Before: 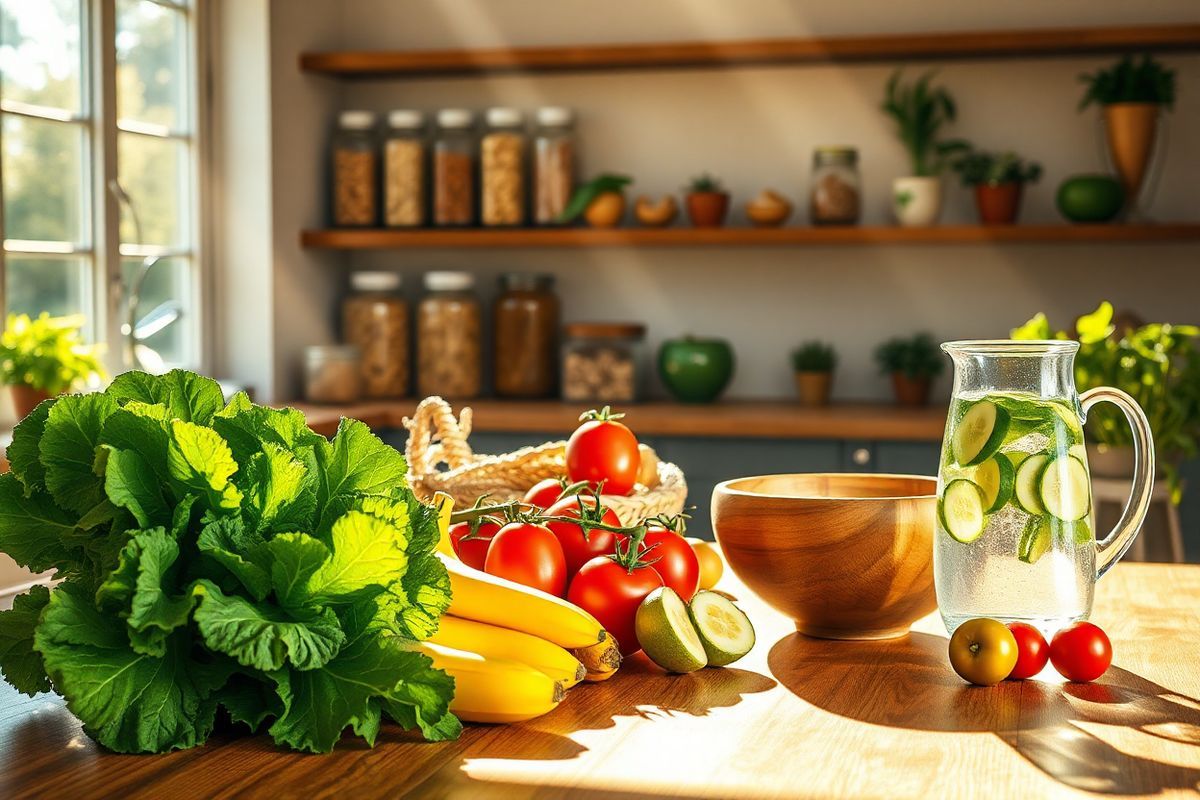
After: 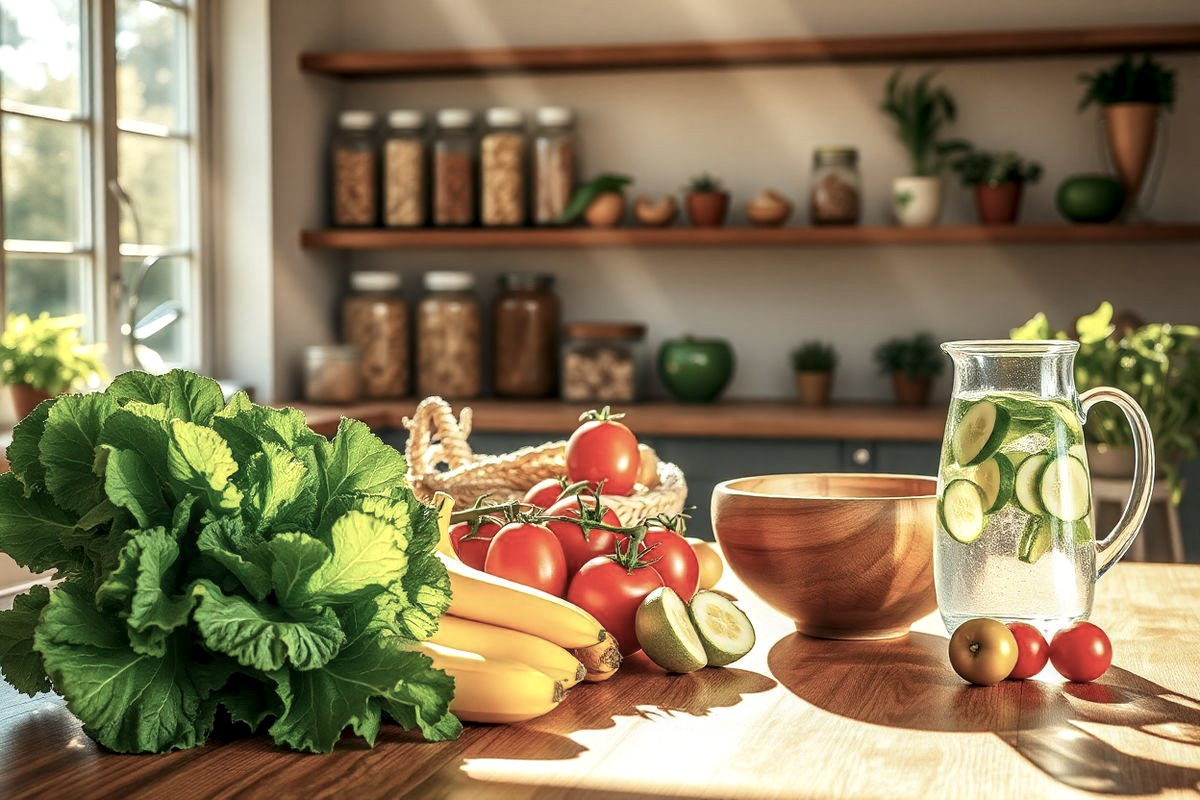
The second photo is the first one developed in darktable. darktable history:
color correction: highlights b* -0.008, saturation 0.98
color balance rgb: power › chroma 0.253%, power › hue 63.29°, perceptual saturation grading › global saturation -26.768%
local contrast: on, module defaults
